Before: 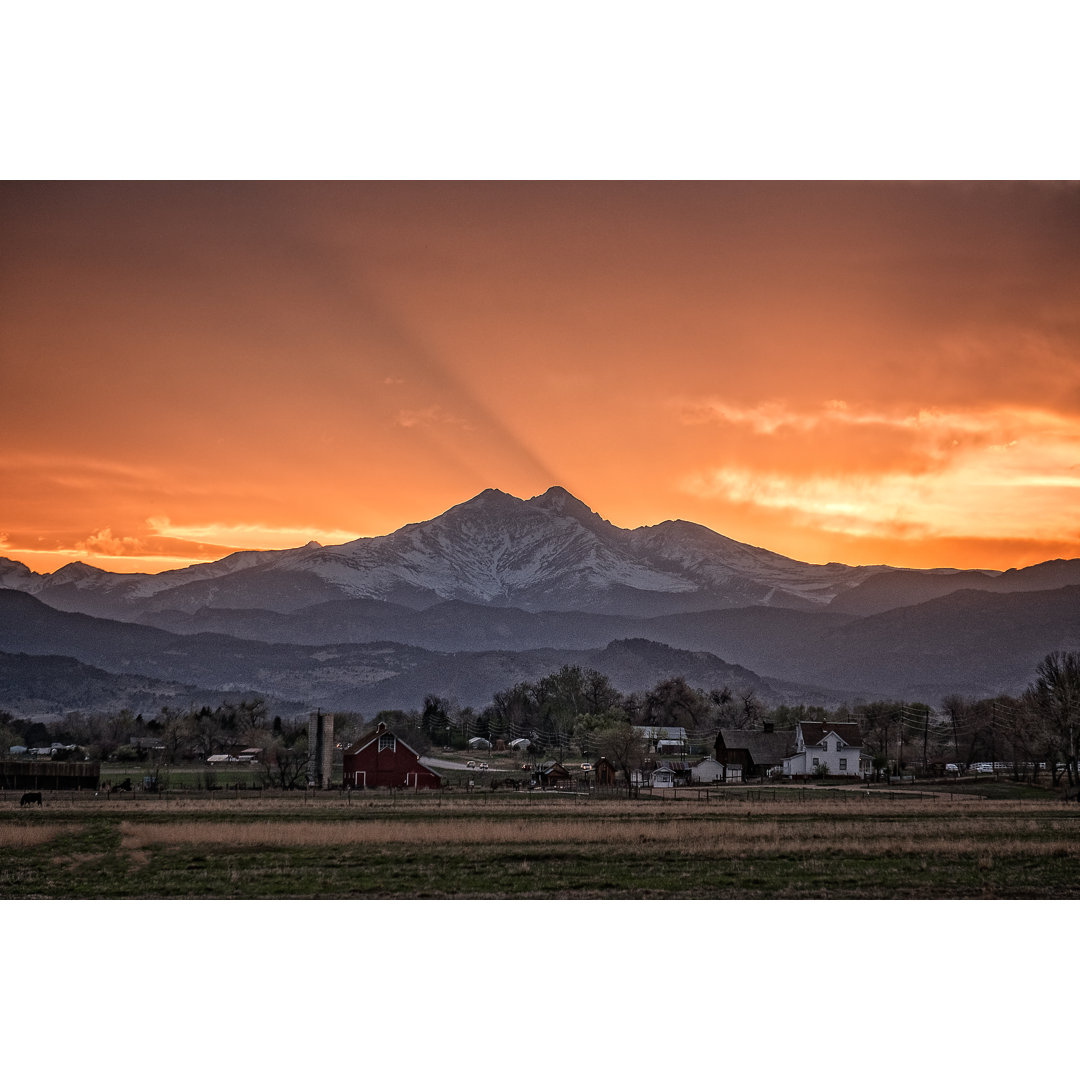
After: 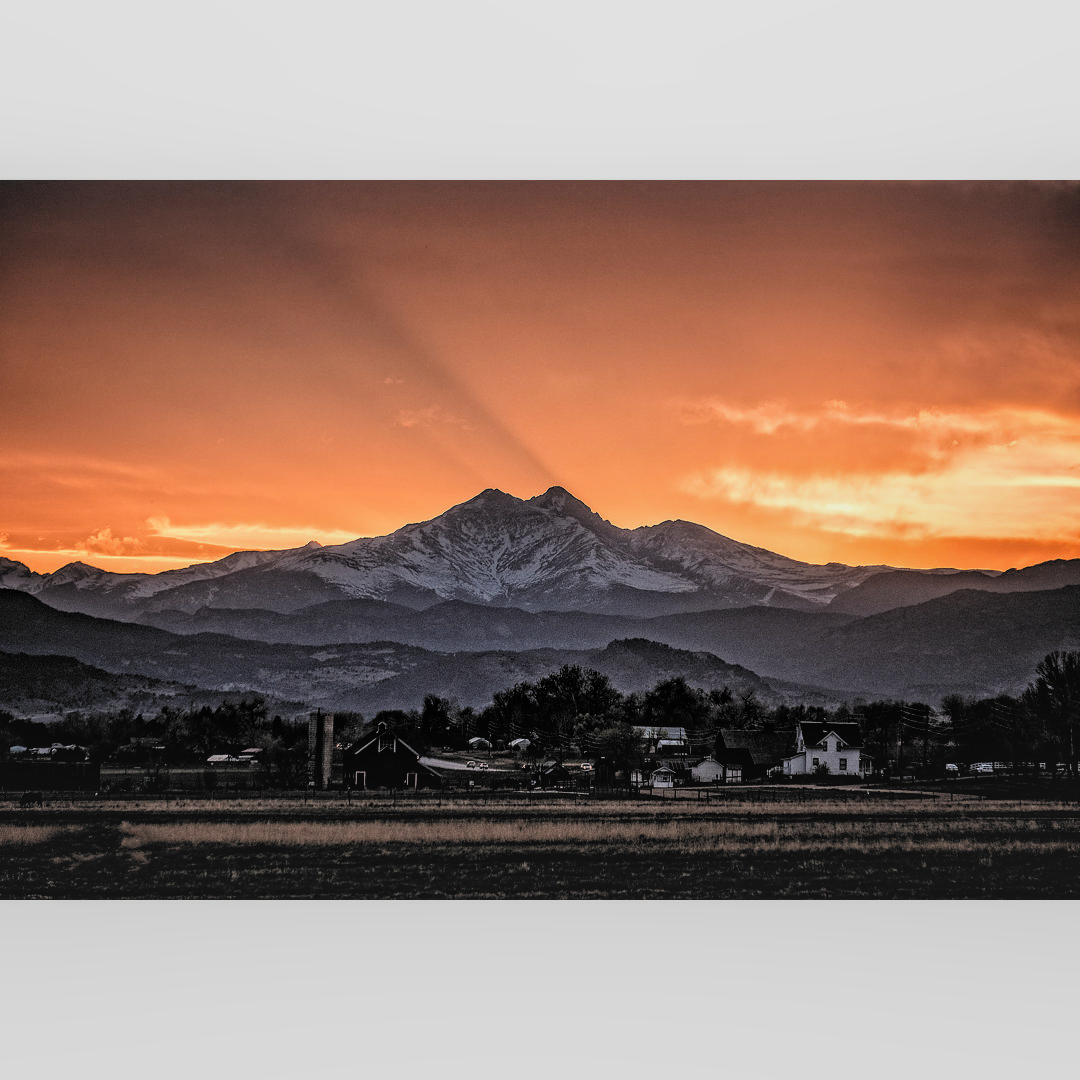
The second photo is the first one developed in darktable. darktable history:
local contrast: on, module defaults
filmic rgb: black relative exposure -5.11 EV, white relative exposure 4 EV, hardness 2.88, contrast 1.3, highlights saturation mix -30.37%, color science v6 (2022)
